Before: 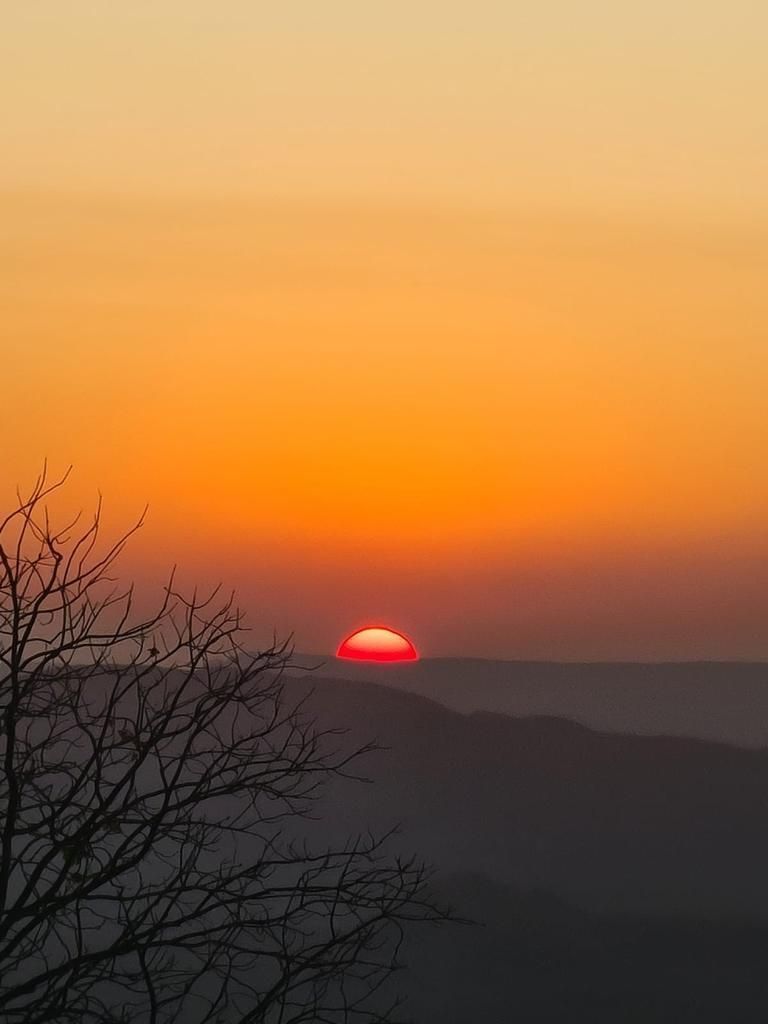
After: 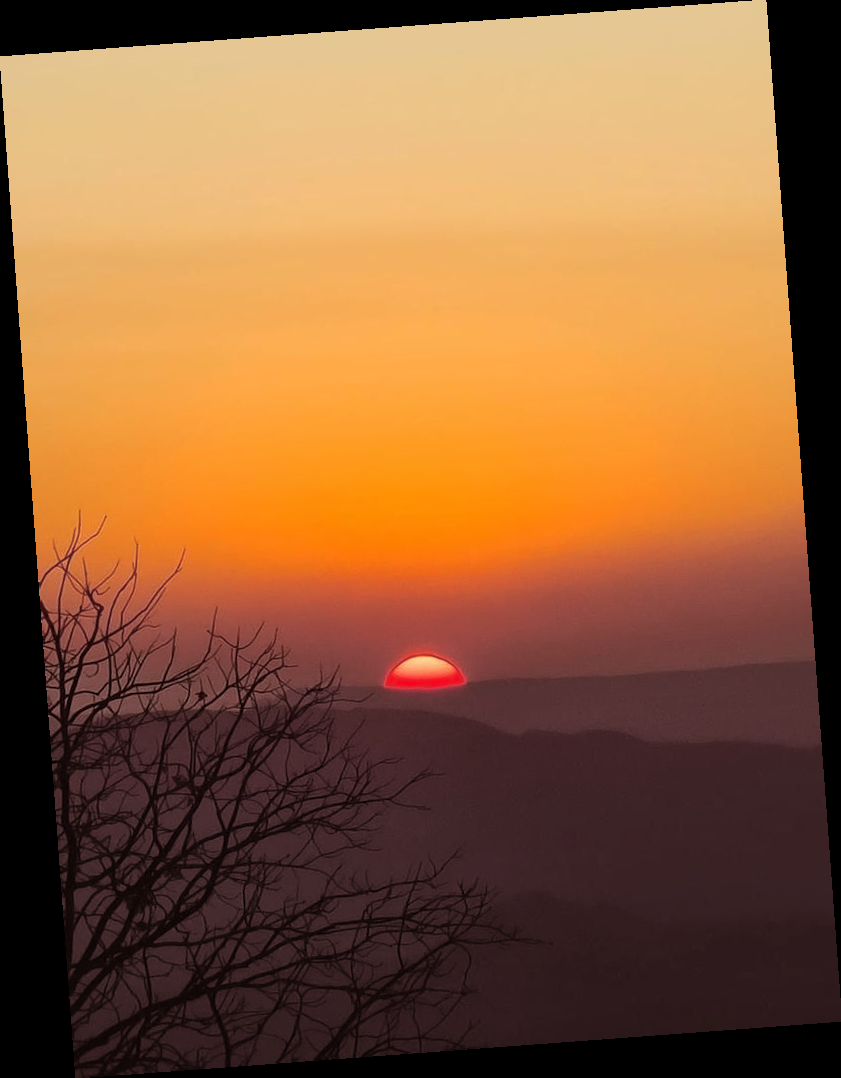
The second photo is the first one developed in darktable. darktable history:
split-toning: highlights › hue 298.8°, highlights › saturation 0.73, compress 41.76%
rotate and perspective: rotation -4.25°, automatic cropping off
